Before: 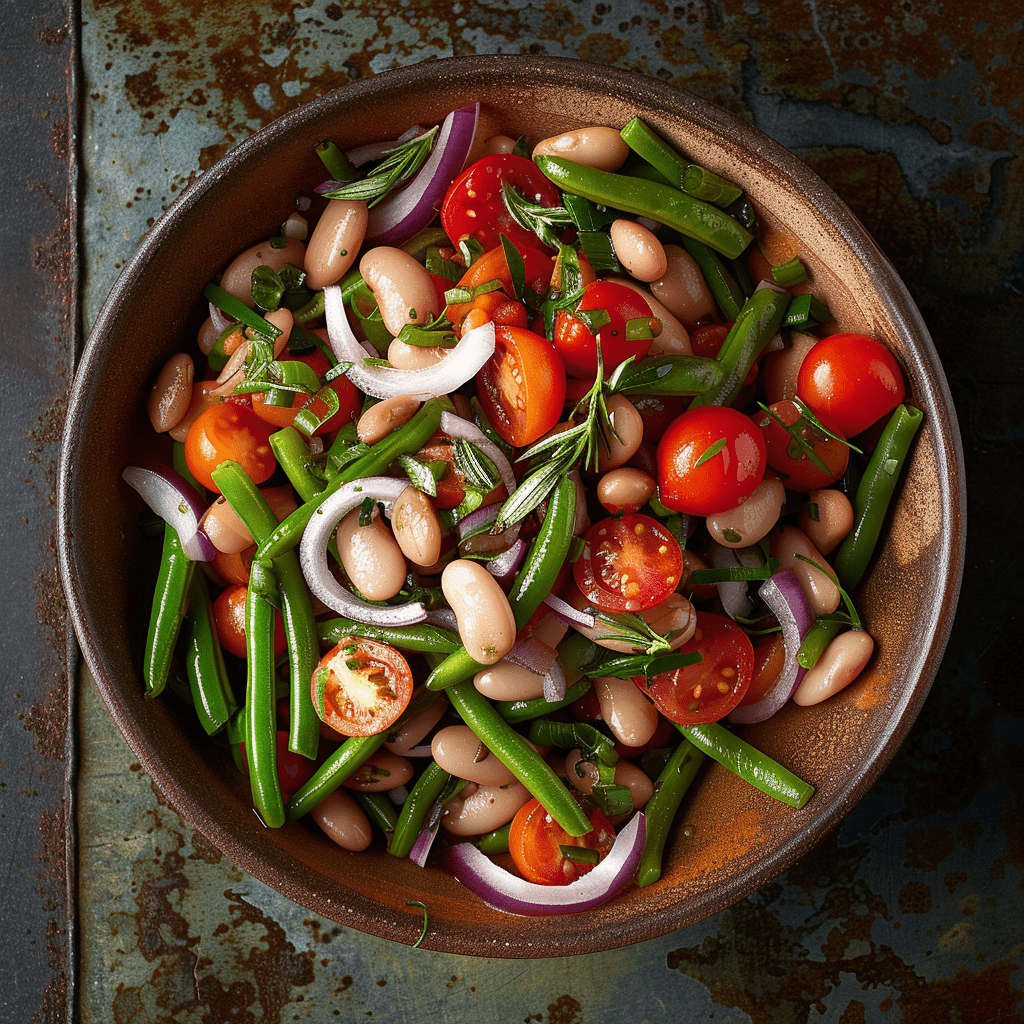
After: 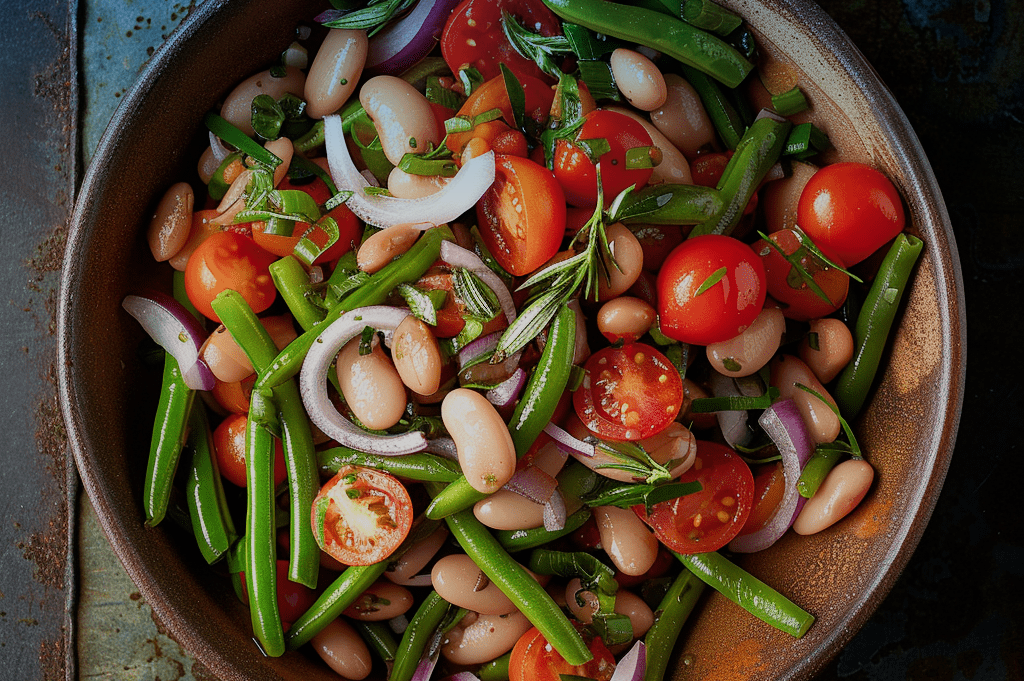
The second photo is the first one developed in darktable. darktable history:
filmic rgb: black relative exposure -13 EV, threshold 3 EV, target white luminance 85%, hardness 6.3, latitude 42.11%, contrast 0.858, shadows ↔ highlights balance 8.63%, color science v4 (2020), enable highlight reconstruction true
graduated density: density 2.02 EV, hardness 44%, rotation 0.374°, offset 8.21, hue 208.8°, saturation 97%
crop: top 16.727%, bottom 16.727%
